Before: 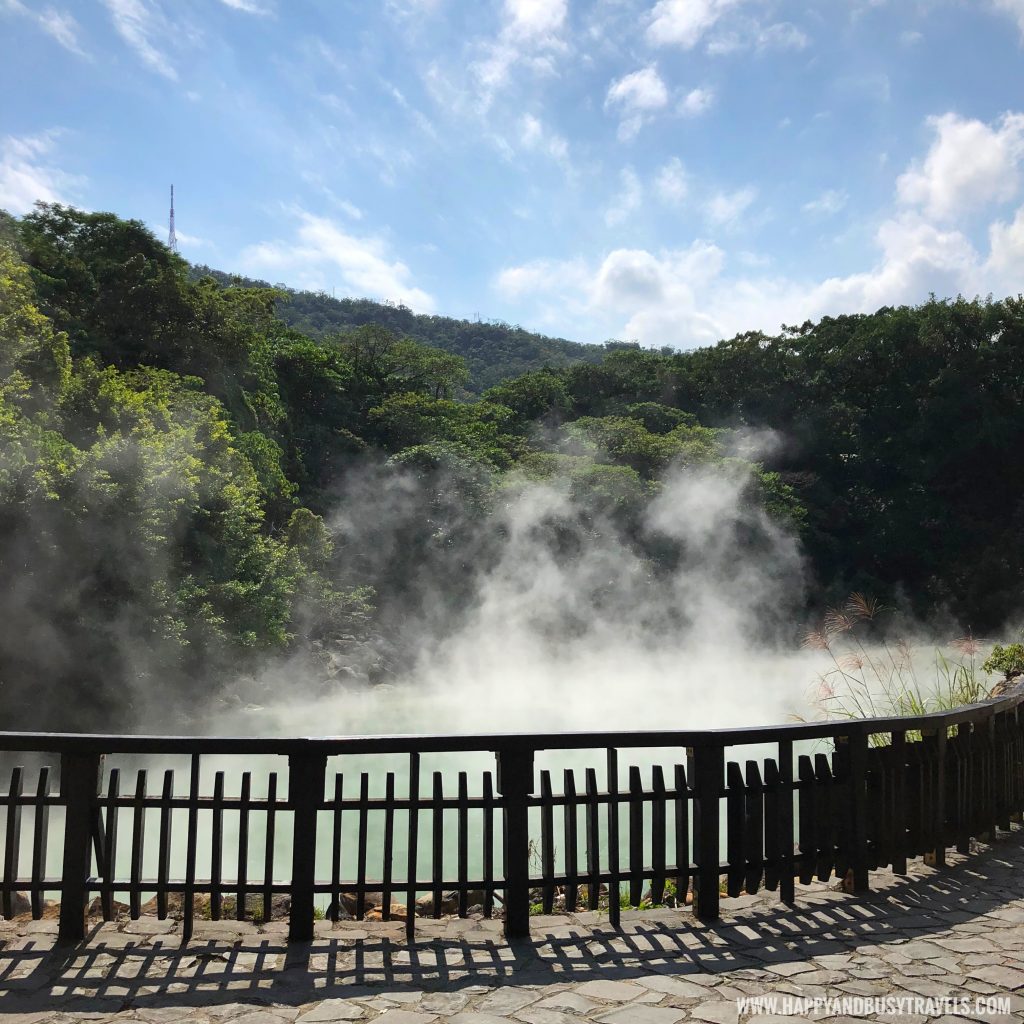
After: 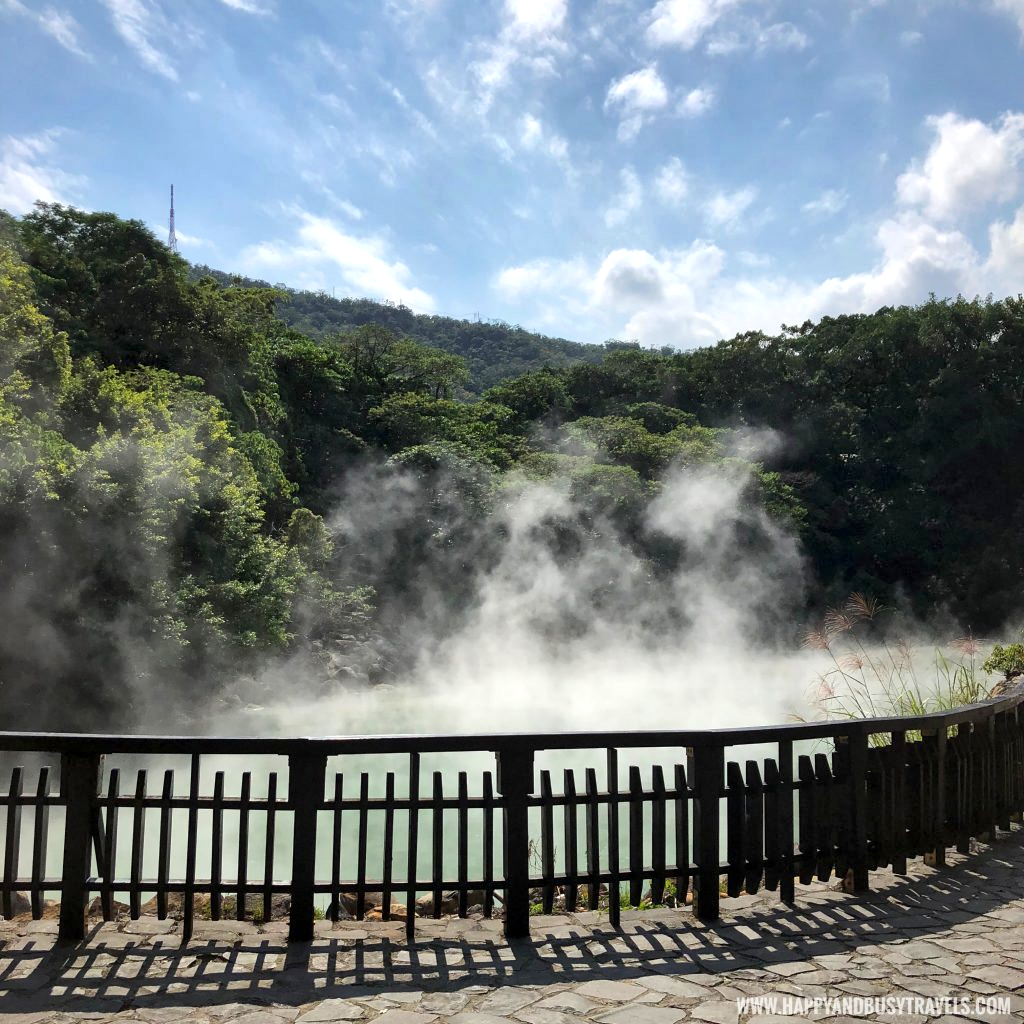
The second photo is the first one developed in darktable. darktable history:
local contrast: mode bilateral grid, contrast 21, coarseness 51, detail 161%, midtone range 0.2
